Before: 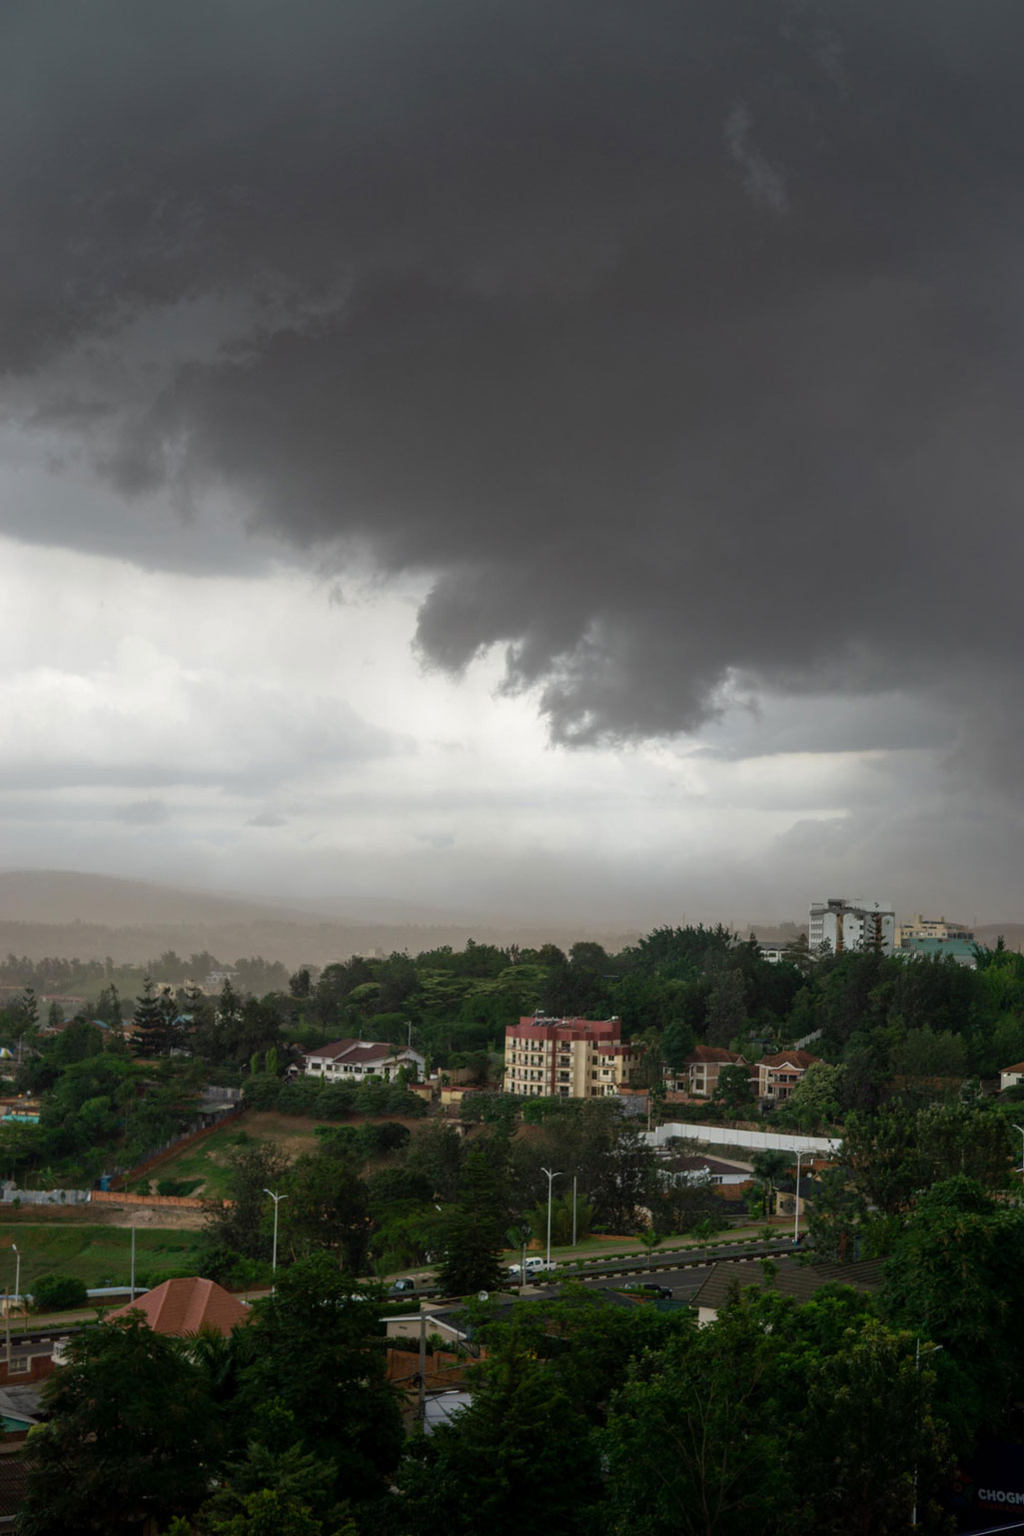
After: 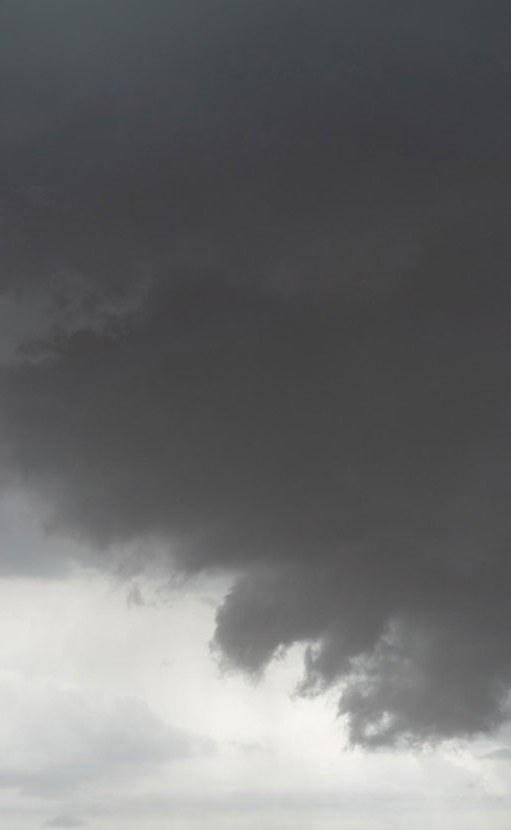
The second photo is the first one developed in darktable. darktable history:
crop: left 19.73%, right 30.398%, bottom 45.991%
tone equalizer: on, module defaults
